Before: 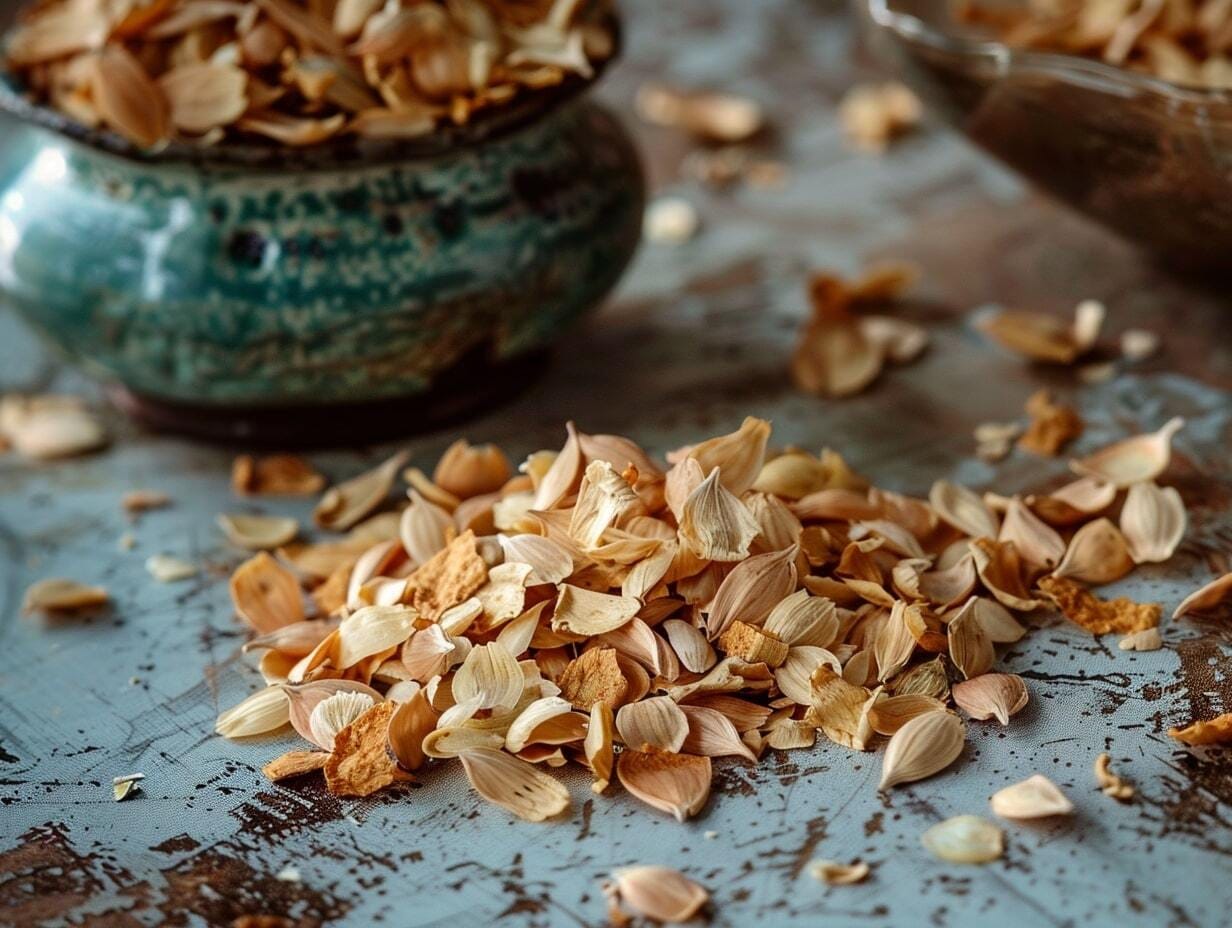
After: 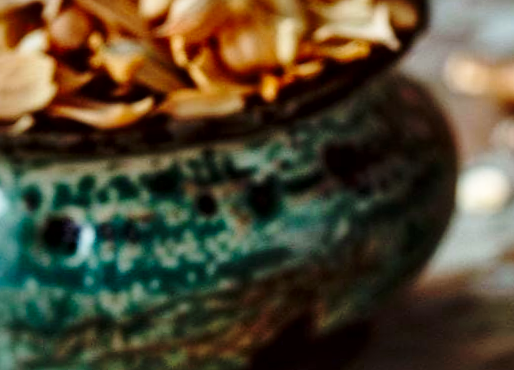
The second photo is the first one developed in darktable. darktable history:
rotate and perspective: rotation -2.29°, automatic cropping off
local contrast: mode bilateral grid, contrast 30, coarseness 25, midtone range 0.2
exposure: compensate highlight preservation false
crop: left 15.452%, top 5.459%, right 43.956%, bottom 56.62%
base curve: curves: ch0 [(0, 0) (0.028, 0.03) (0.121, 0.232) (0.46, 0.748) (0.859, 0.968) (1, 1)], preserve colors none
